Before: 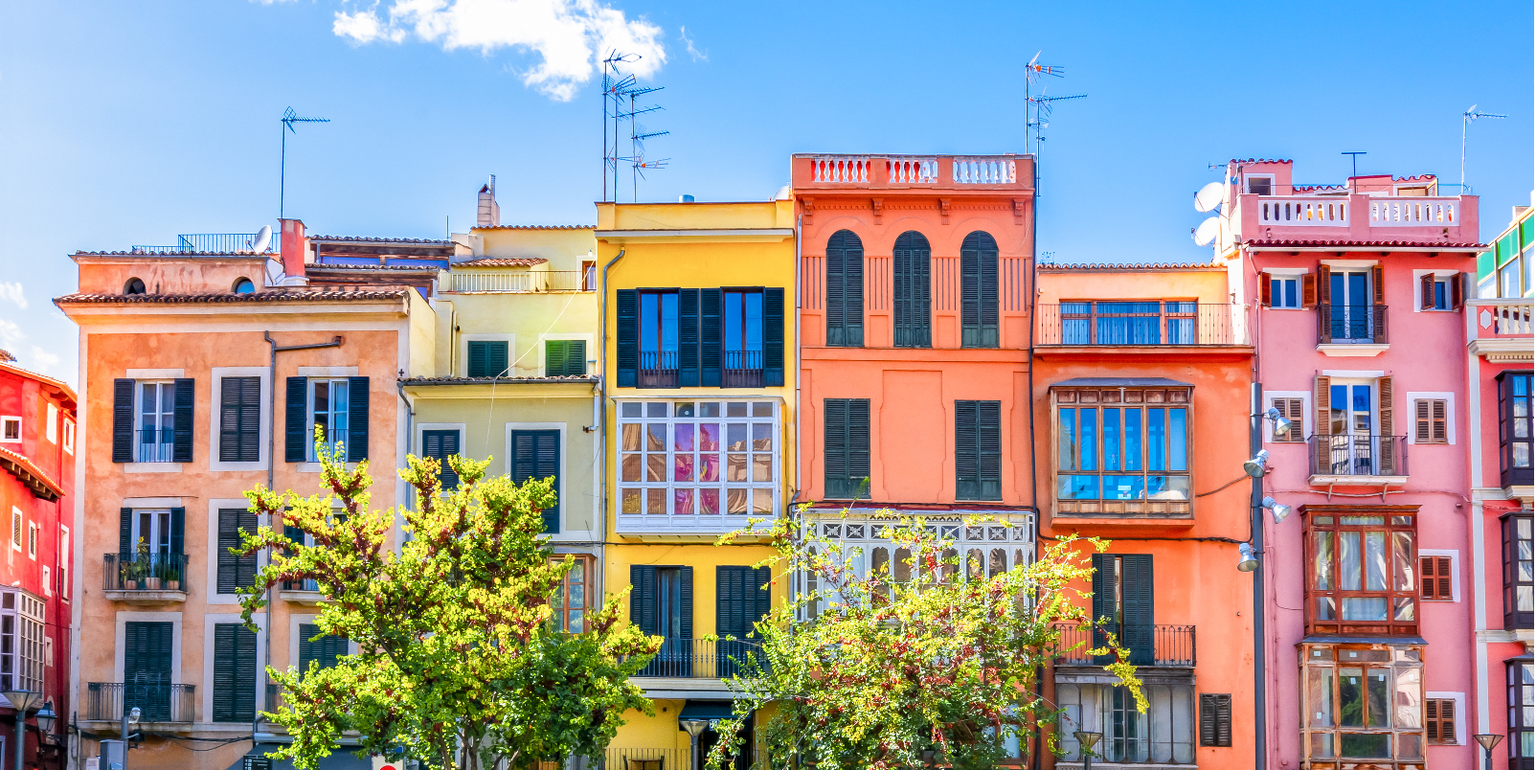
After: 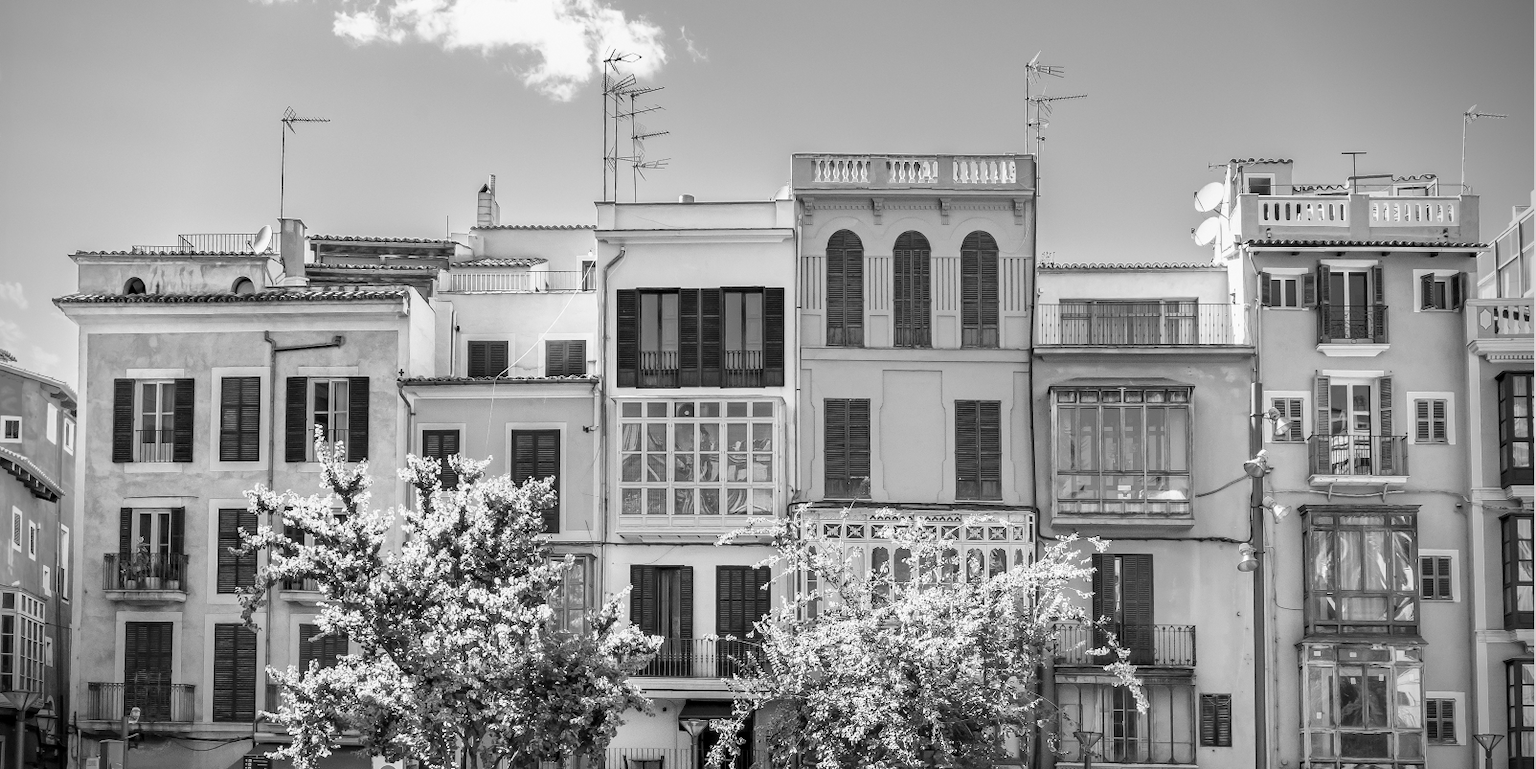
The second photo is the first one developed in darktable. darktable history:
color correction: highlights a* 14.52, highlights b* 4.84
vignetting: fall-off radius 31.48%, brightness -0.472
rotate and perspective: crop left 0, crop top 0
monochrome: a 32, b 64, size 2.3
